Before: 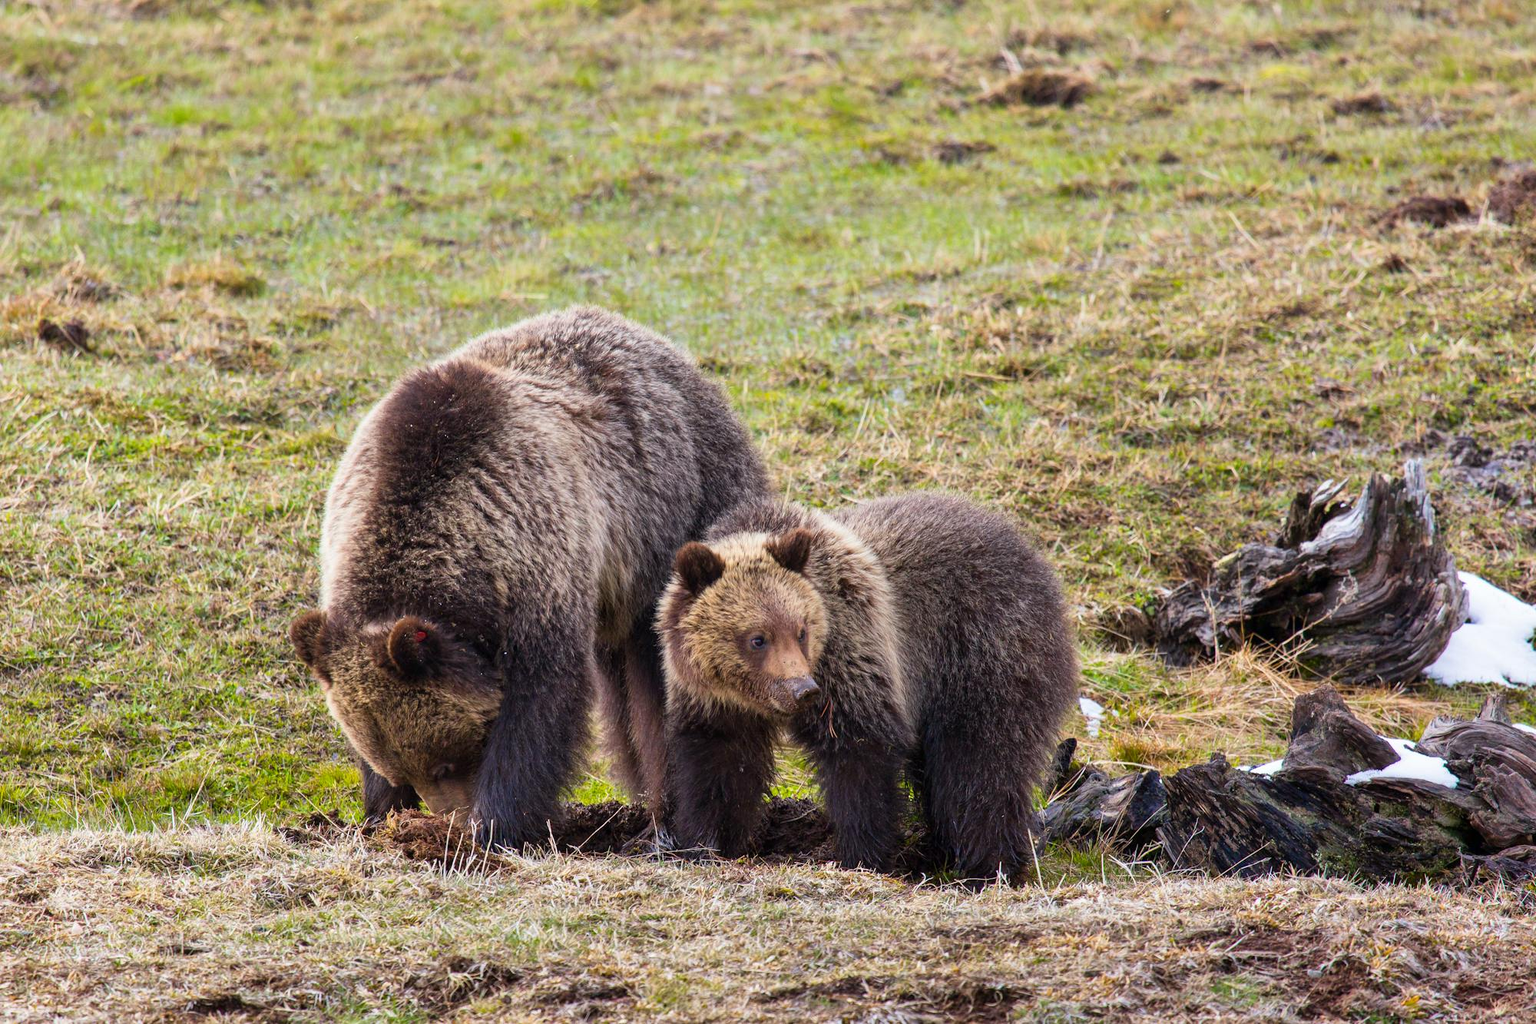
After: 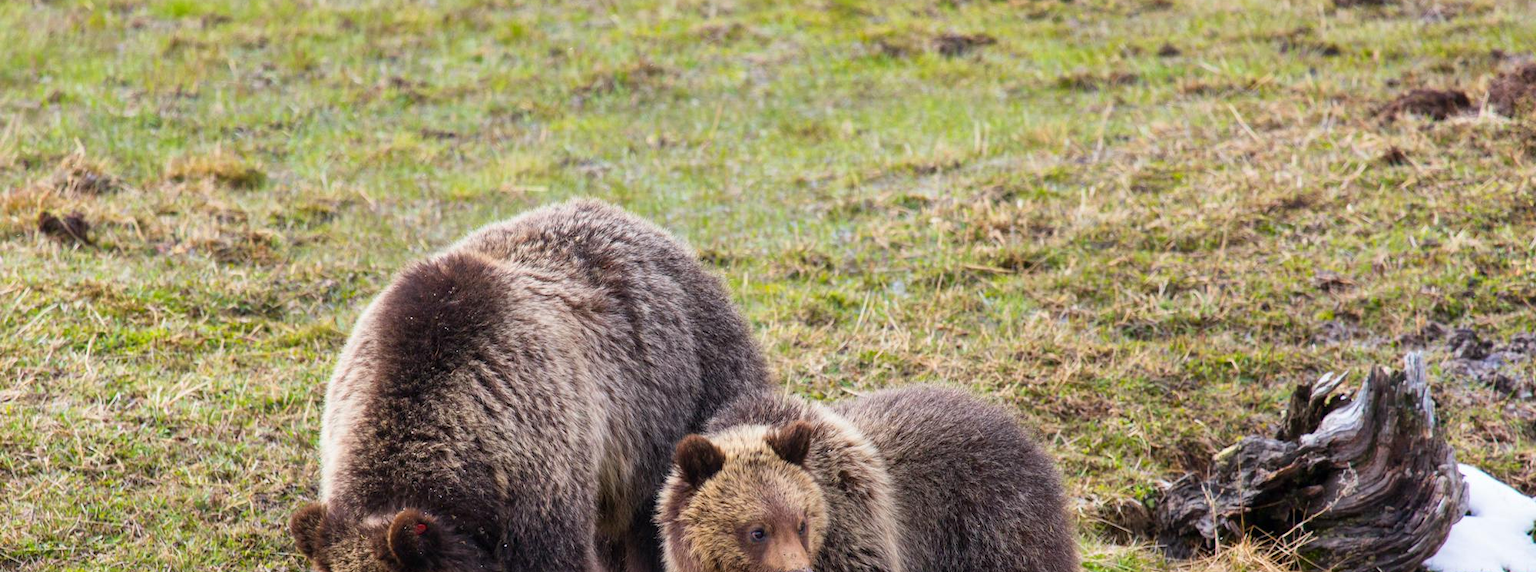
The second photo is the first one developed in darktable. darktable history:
crop and rotate: top 10.55%, bottom 33.419%
